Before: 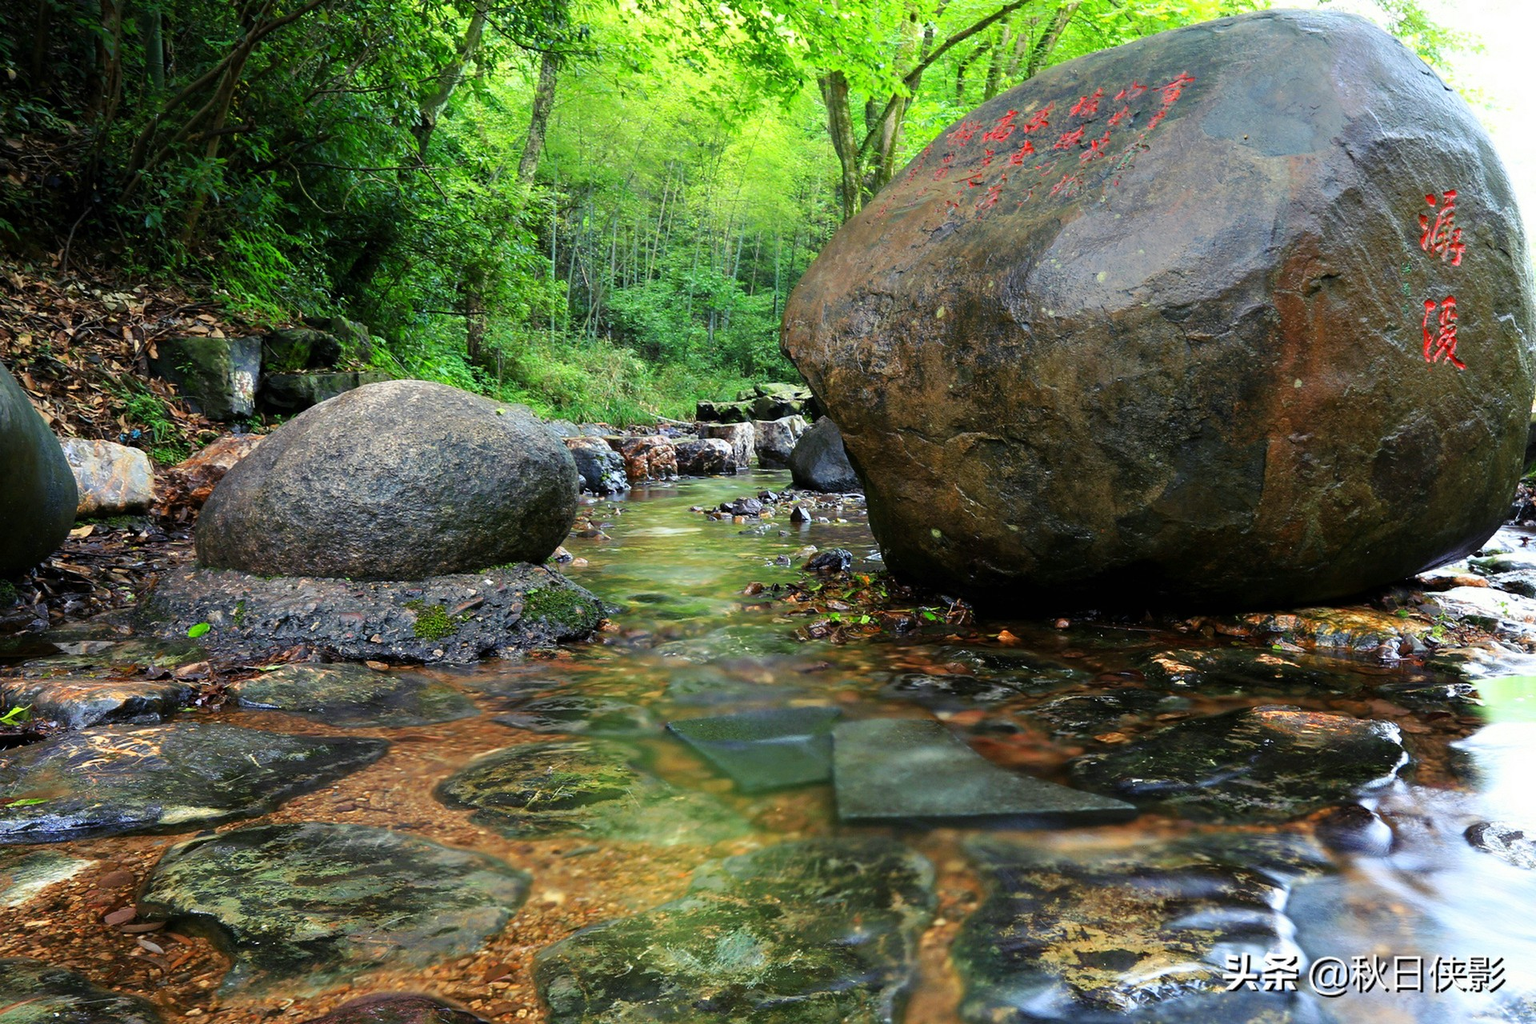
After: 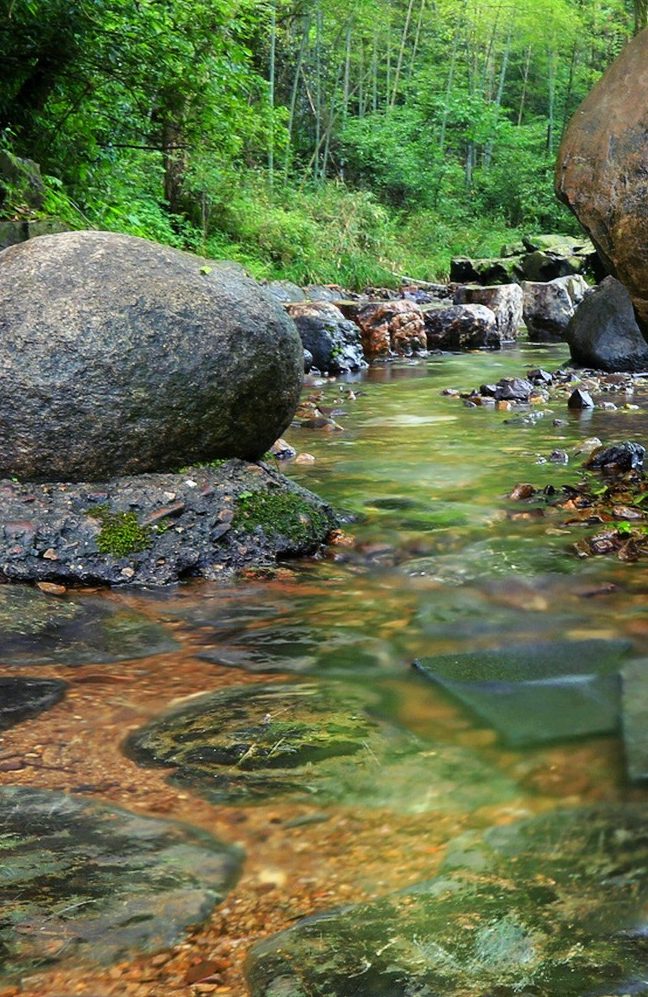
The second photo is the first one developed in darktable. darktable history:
contrast equalizer: y [[0.5, 0.5, 0.468, 0.5, 0.5, 0.5], [0.5 ×6], [0.5 ×6], [0 ×6], [0 ×6]], mix 0.282
crop and rotate: left 21.909%, top 19.076%, right 44.334%, bottom 2.979%
